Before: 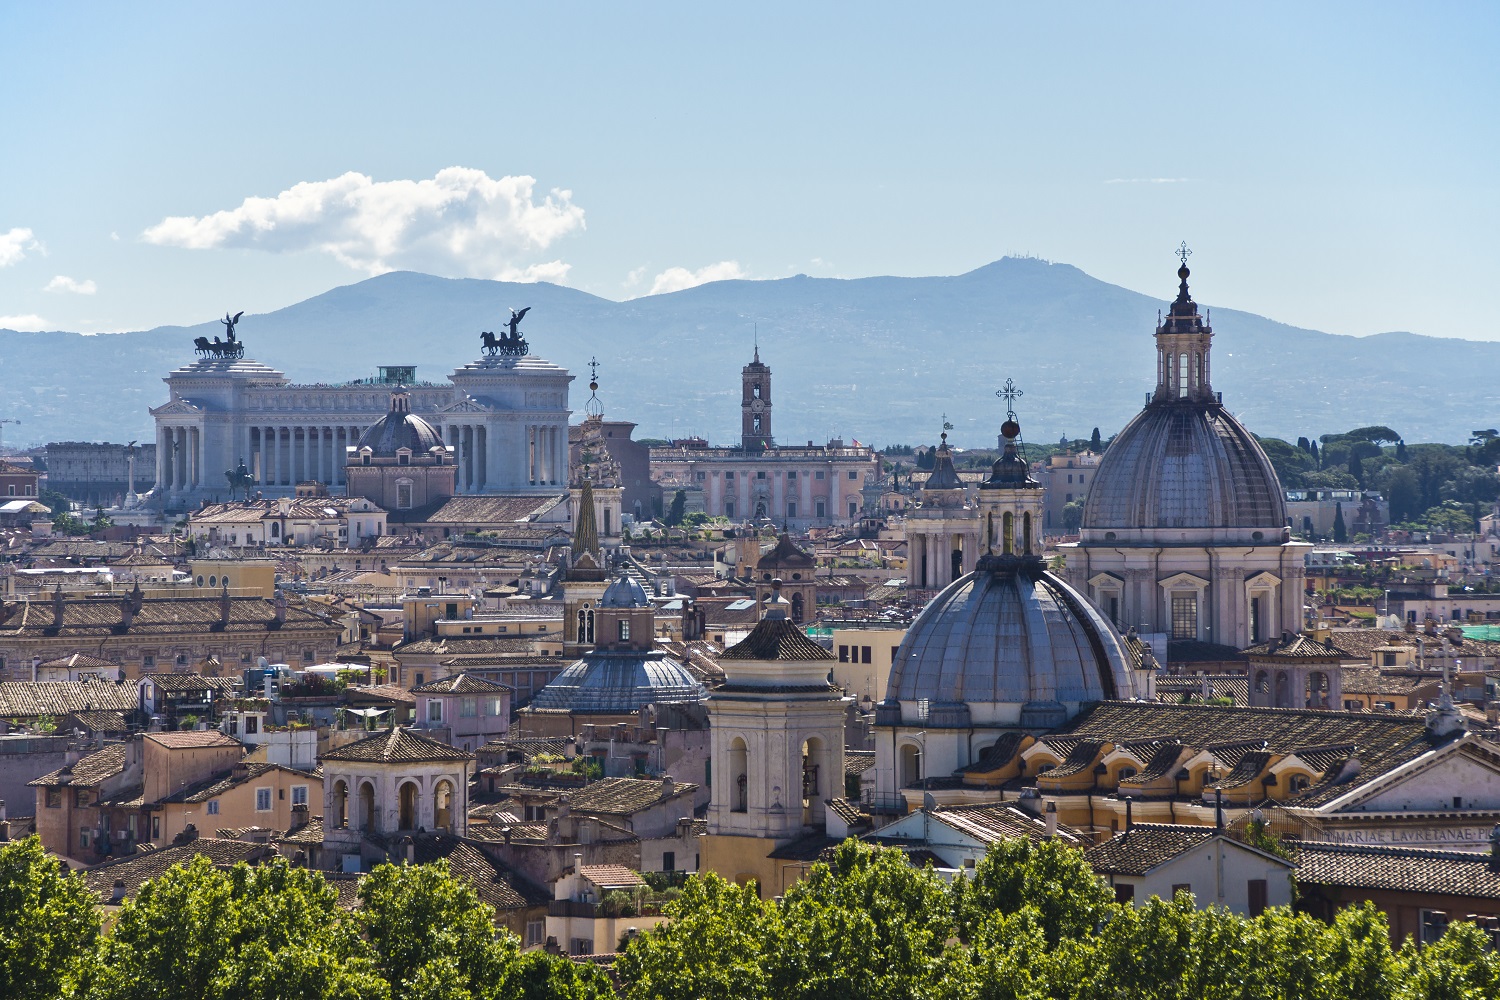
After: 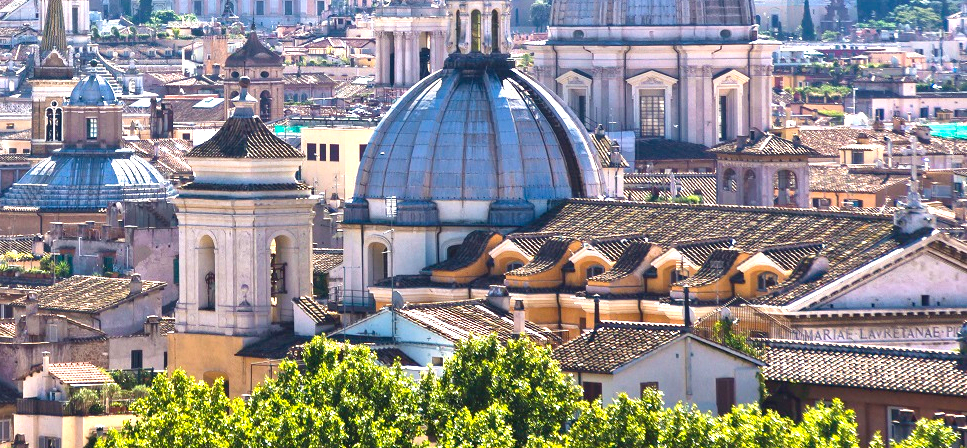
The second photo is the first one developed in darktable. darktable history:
crop and rotate: left 35.509%, top 50.238%, bottom 4.934%
exposure: black level correction 0, exposure 1.5 EV, compensate exposure bias true, compensate highlight preservation false
